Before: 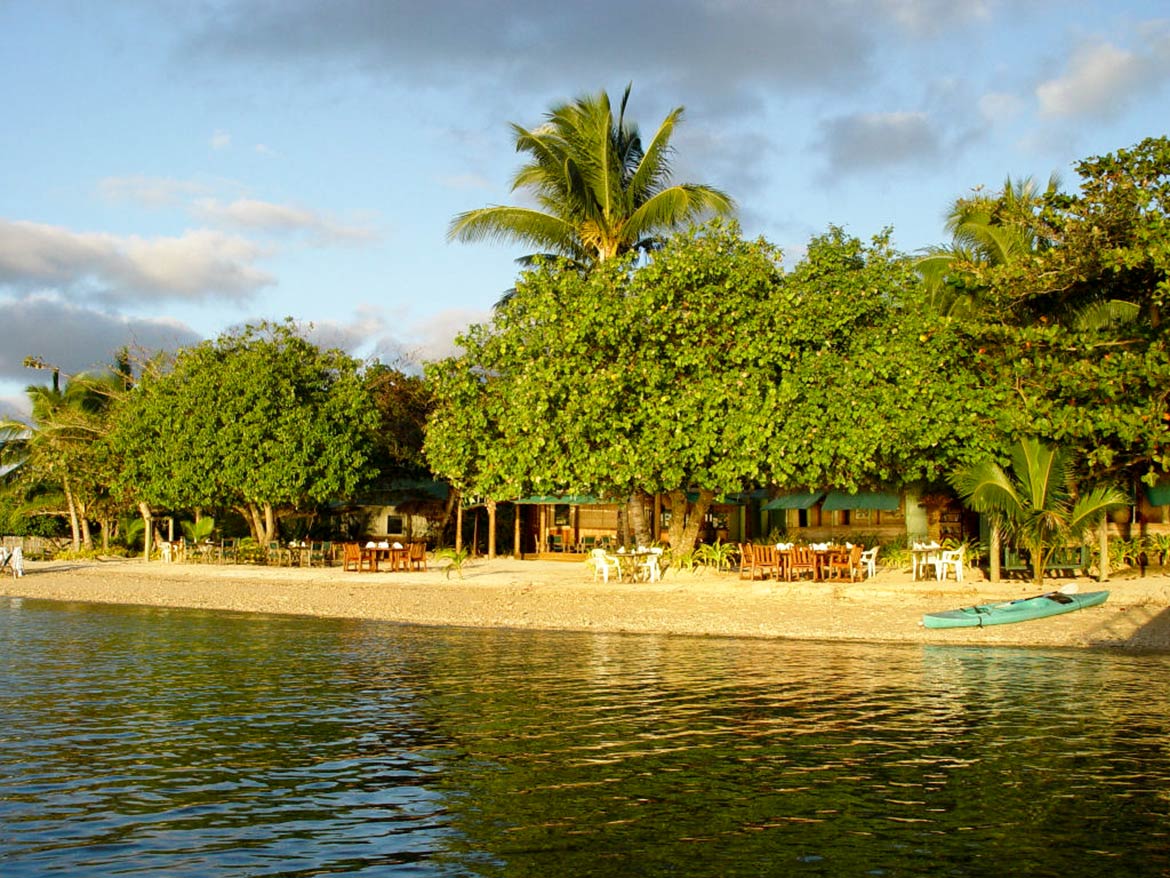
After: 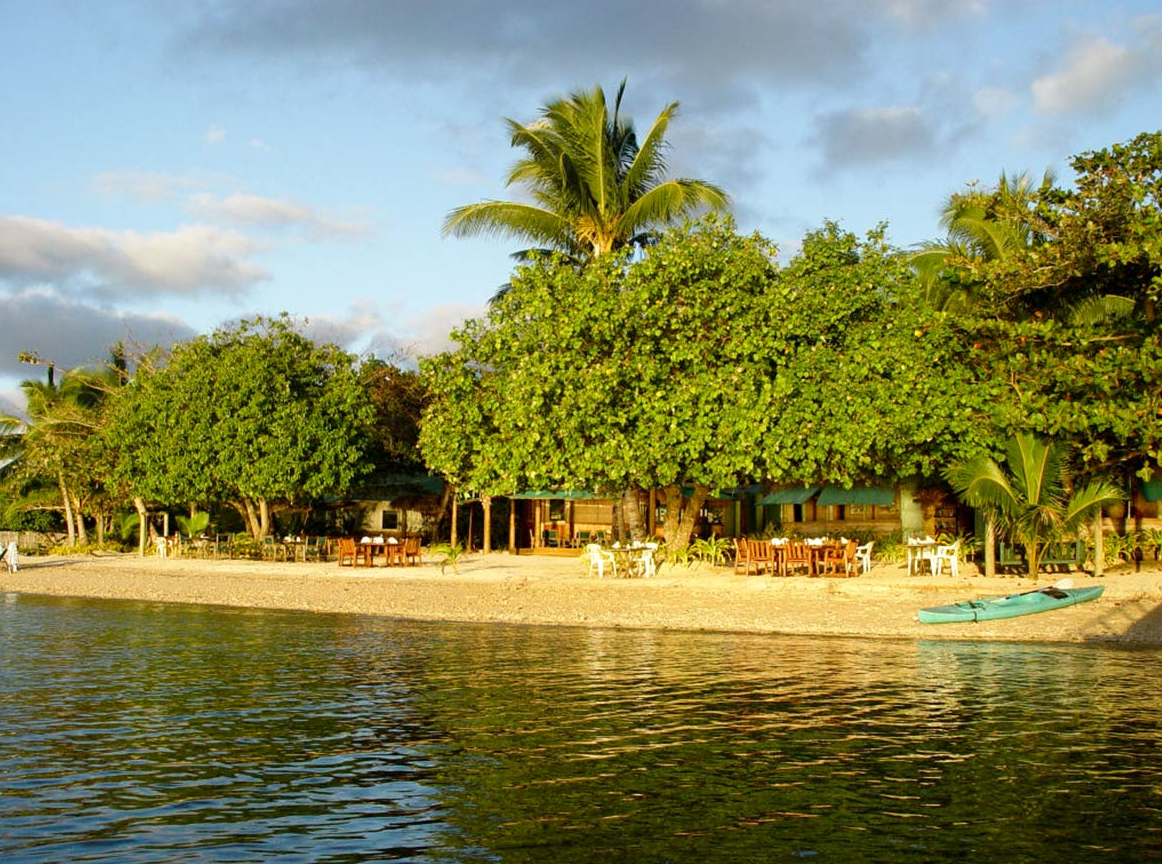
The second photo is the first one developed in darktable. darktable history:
crop: left 0.44%, top 0.646%, right 0.242%, bottom 0.804%
